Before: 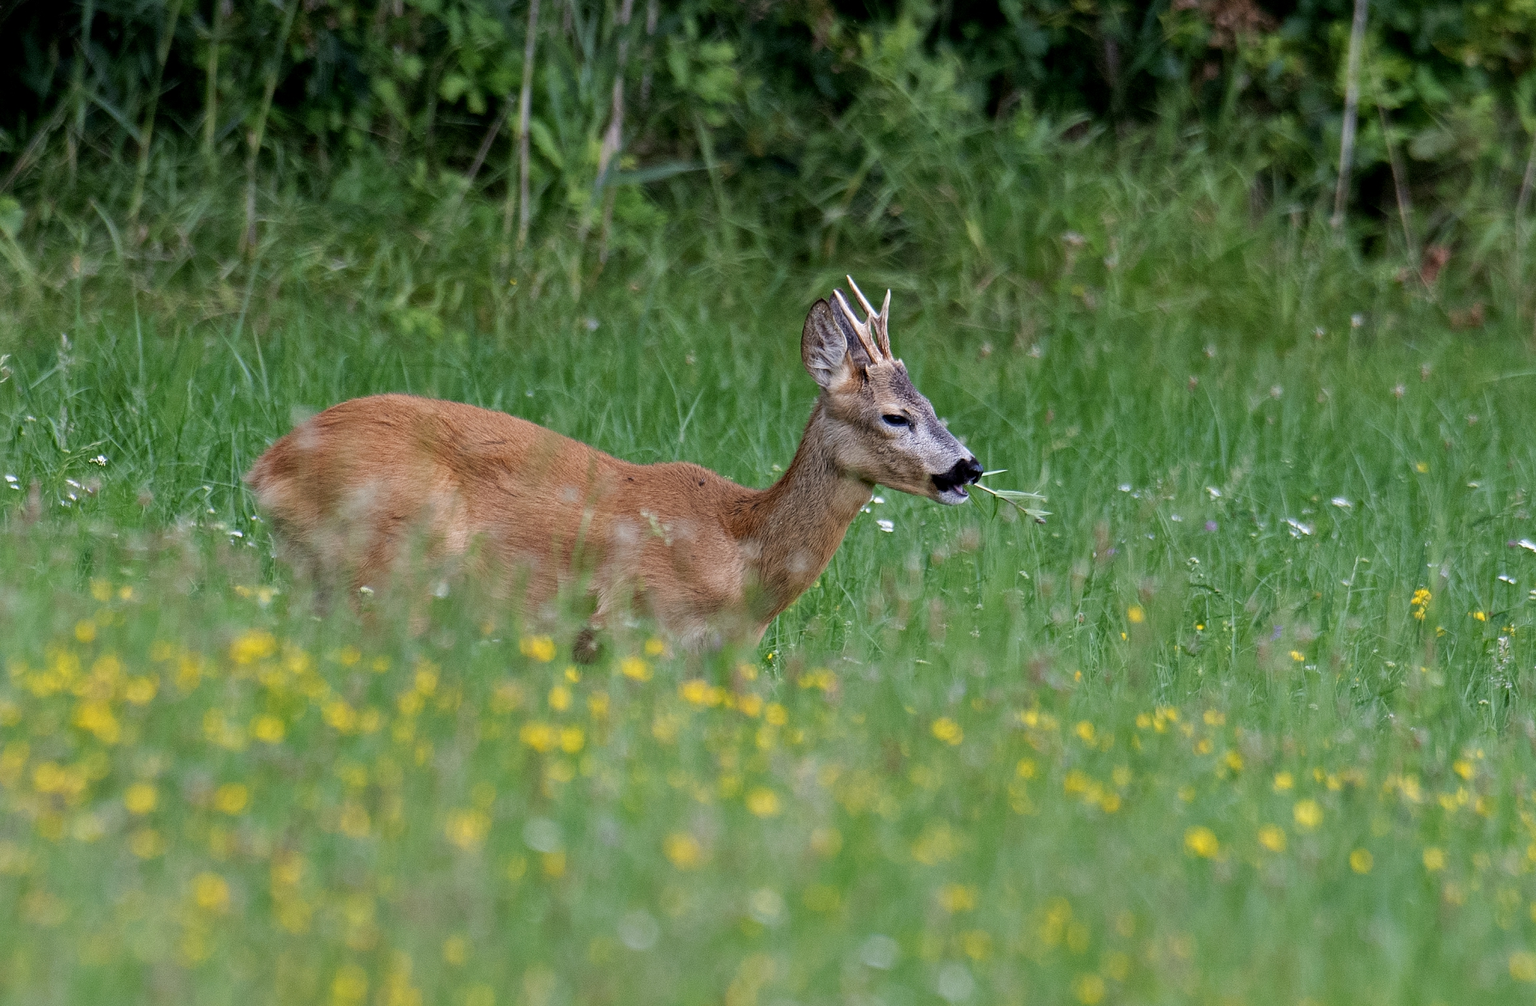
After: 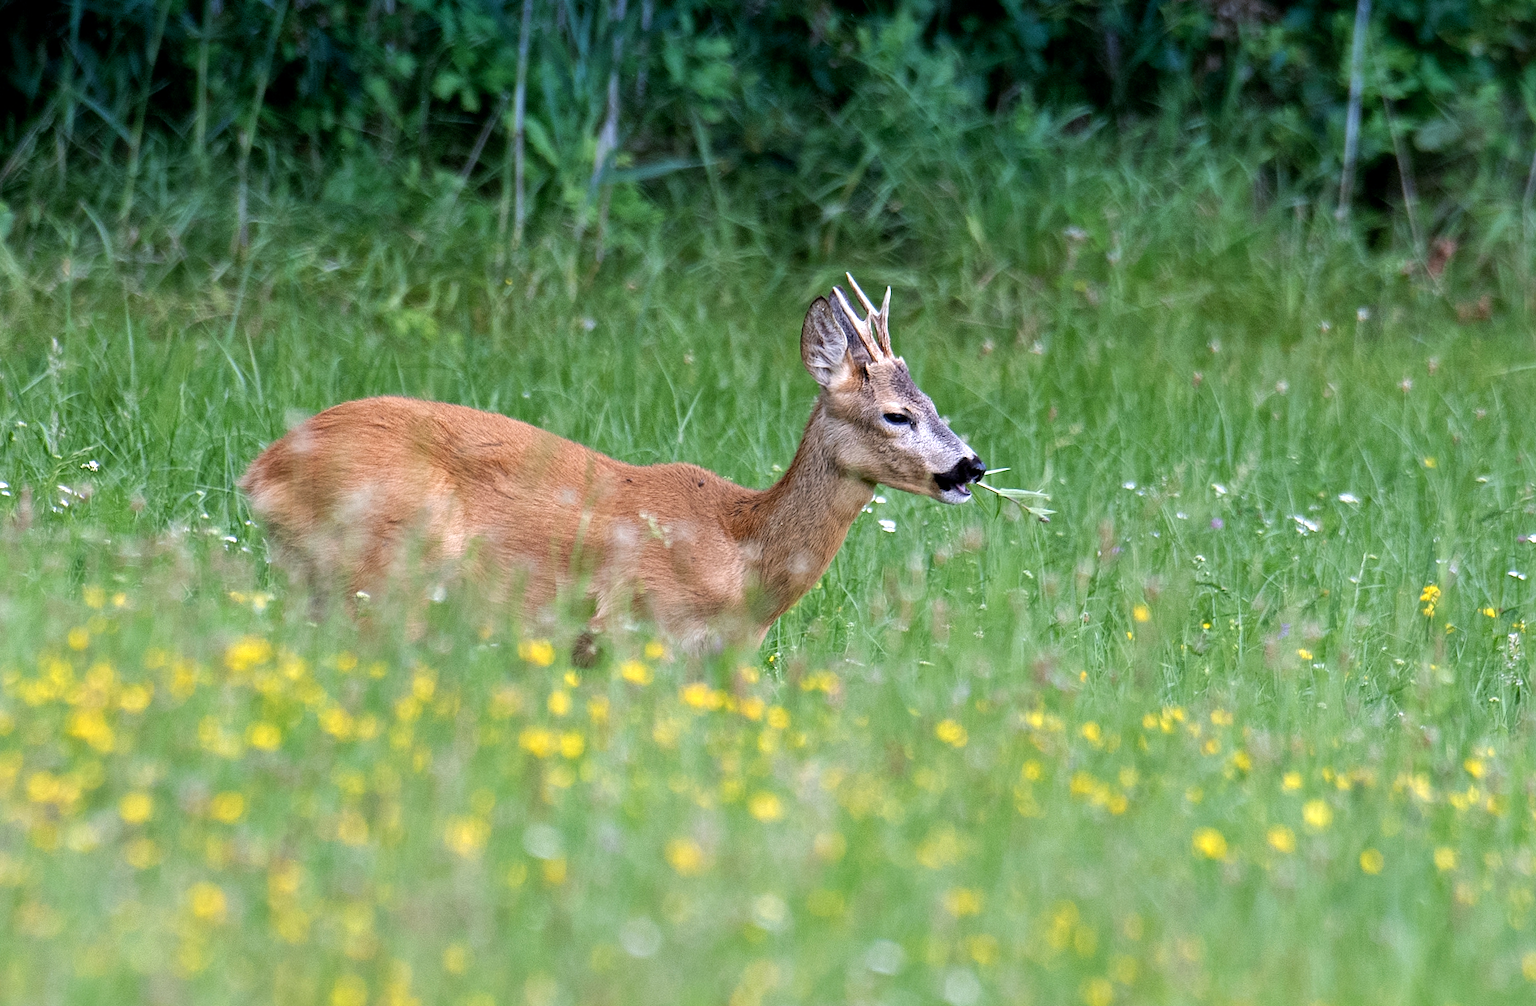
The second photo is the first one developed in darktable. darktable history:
white balance: red 1.009, blue 1.027
exposure: exposure 0.648 EV, compensate highlight preservation false
rotate and perspective: rotation -0.45°, automatic cropping original format, crop left 0.008, crop right 0.992, crop top 0.012, crop bottom 0.988
graduated density: density 2.02 EV, hardness 44%, rotation 0.374°, offset 8.21, hue 208.8°, saturation 97%
